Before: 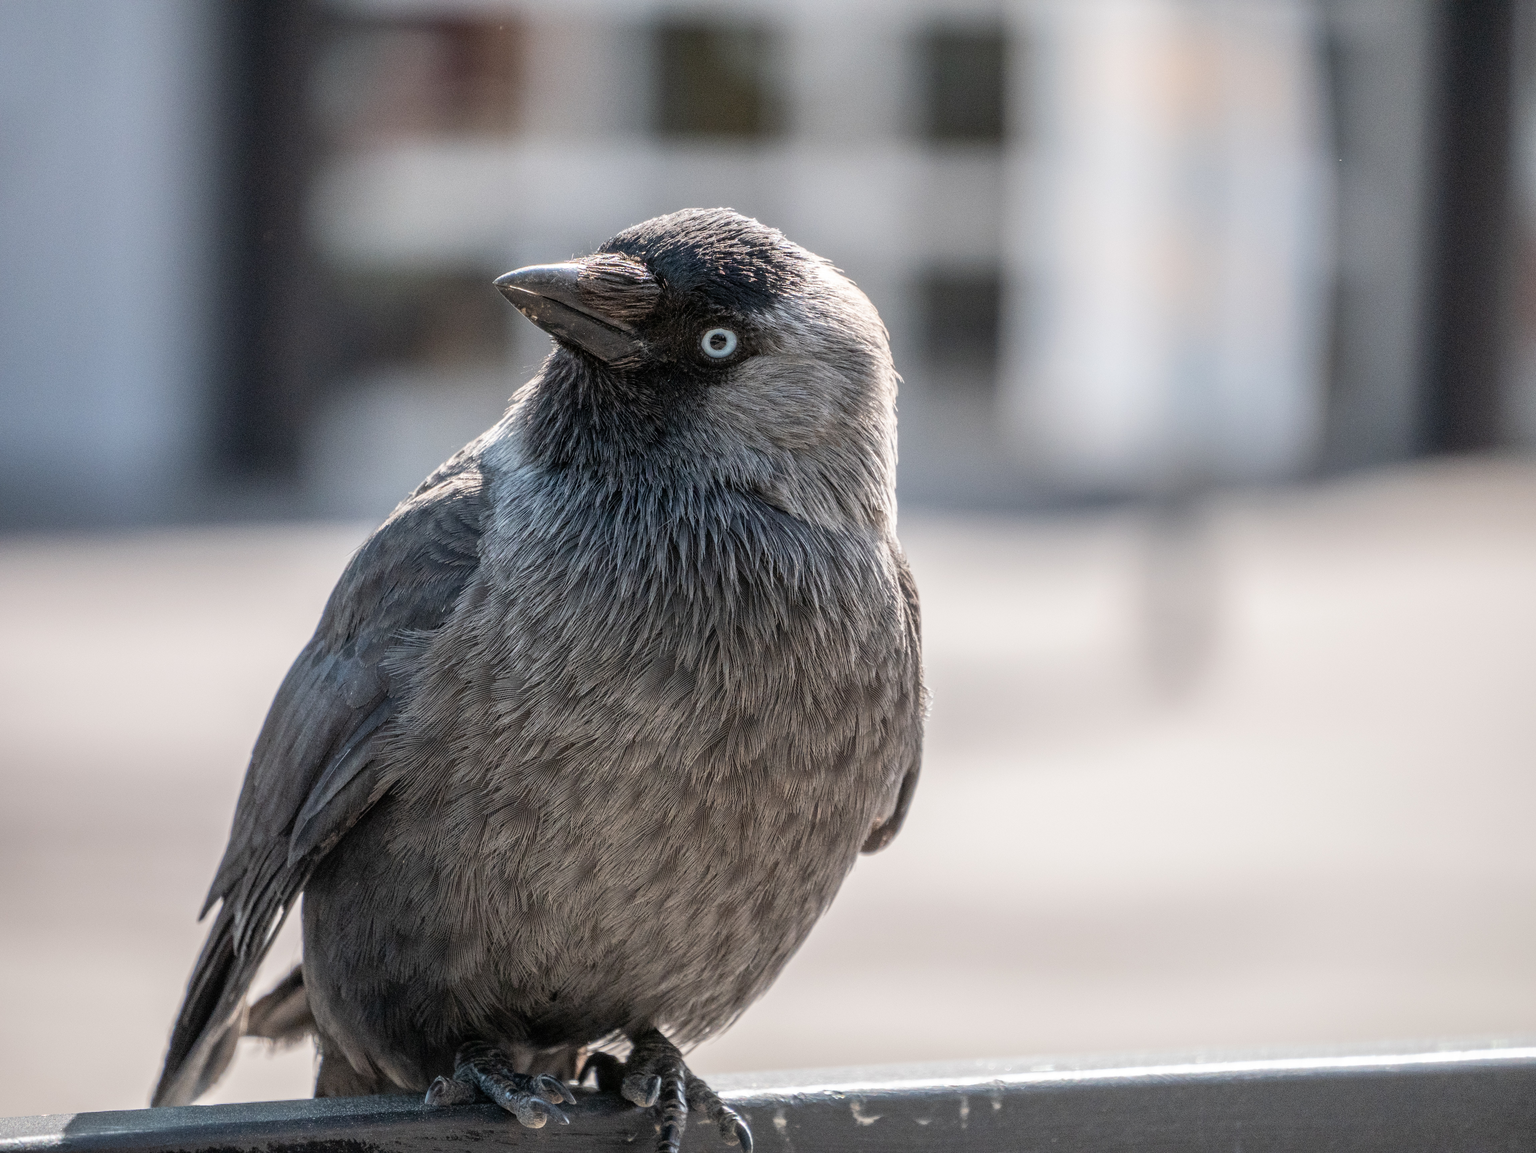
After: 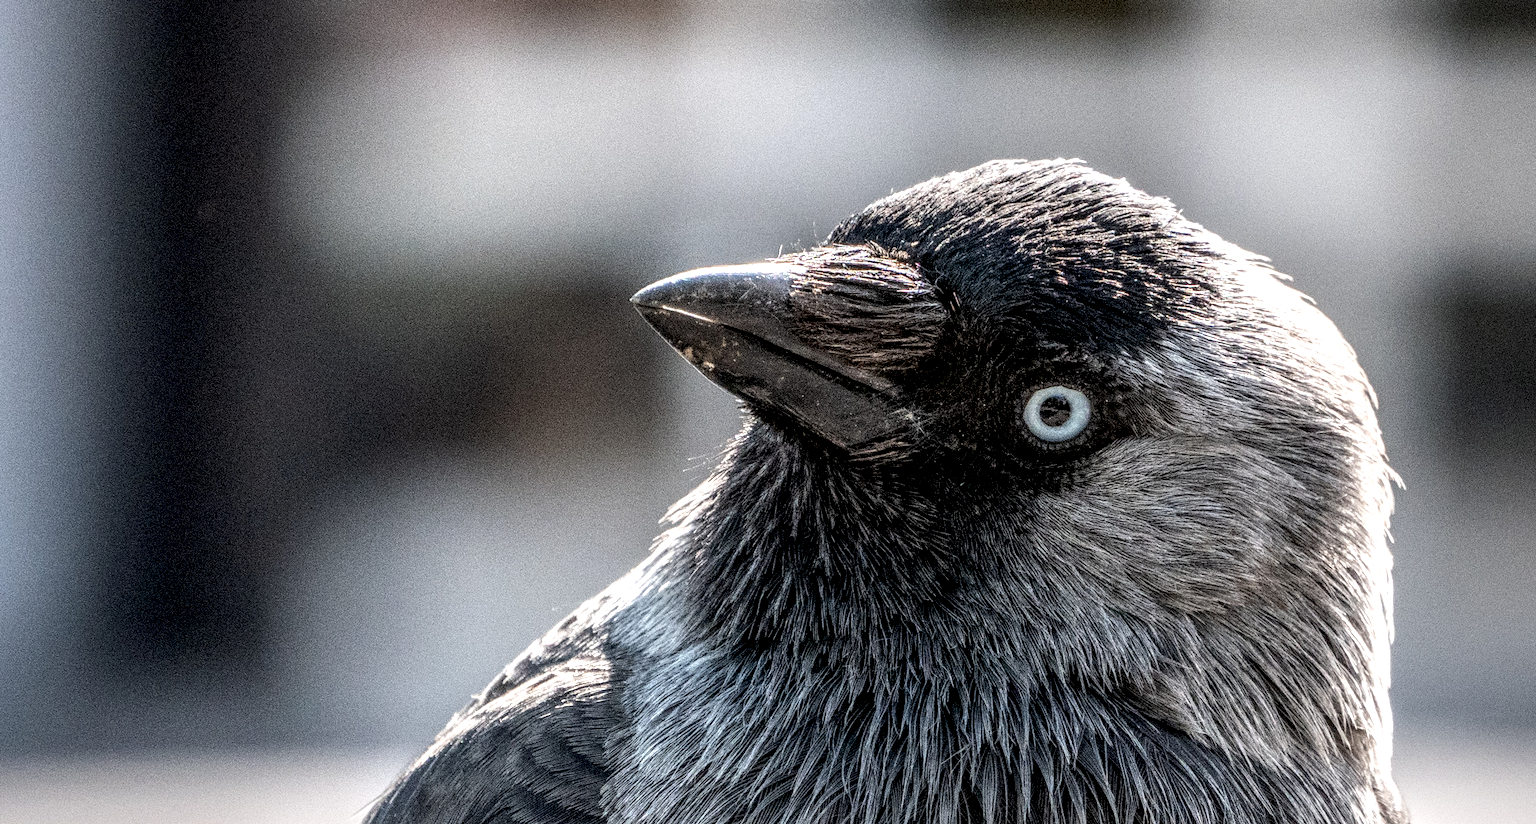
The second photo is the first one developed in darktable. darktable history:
local contrast: highlights 16%, detail 185%
crop: left 10.329%, top 10.735%, right 36.613%, bottom 51.321%
